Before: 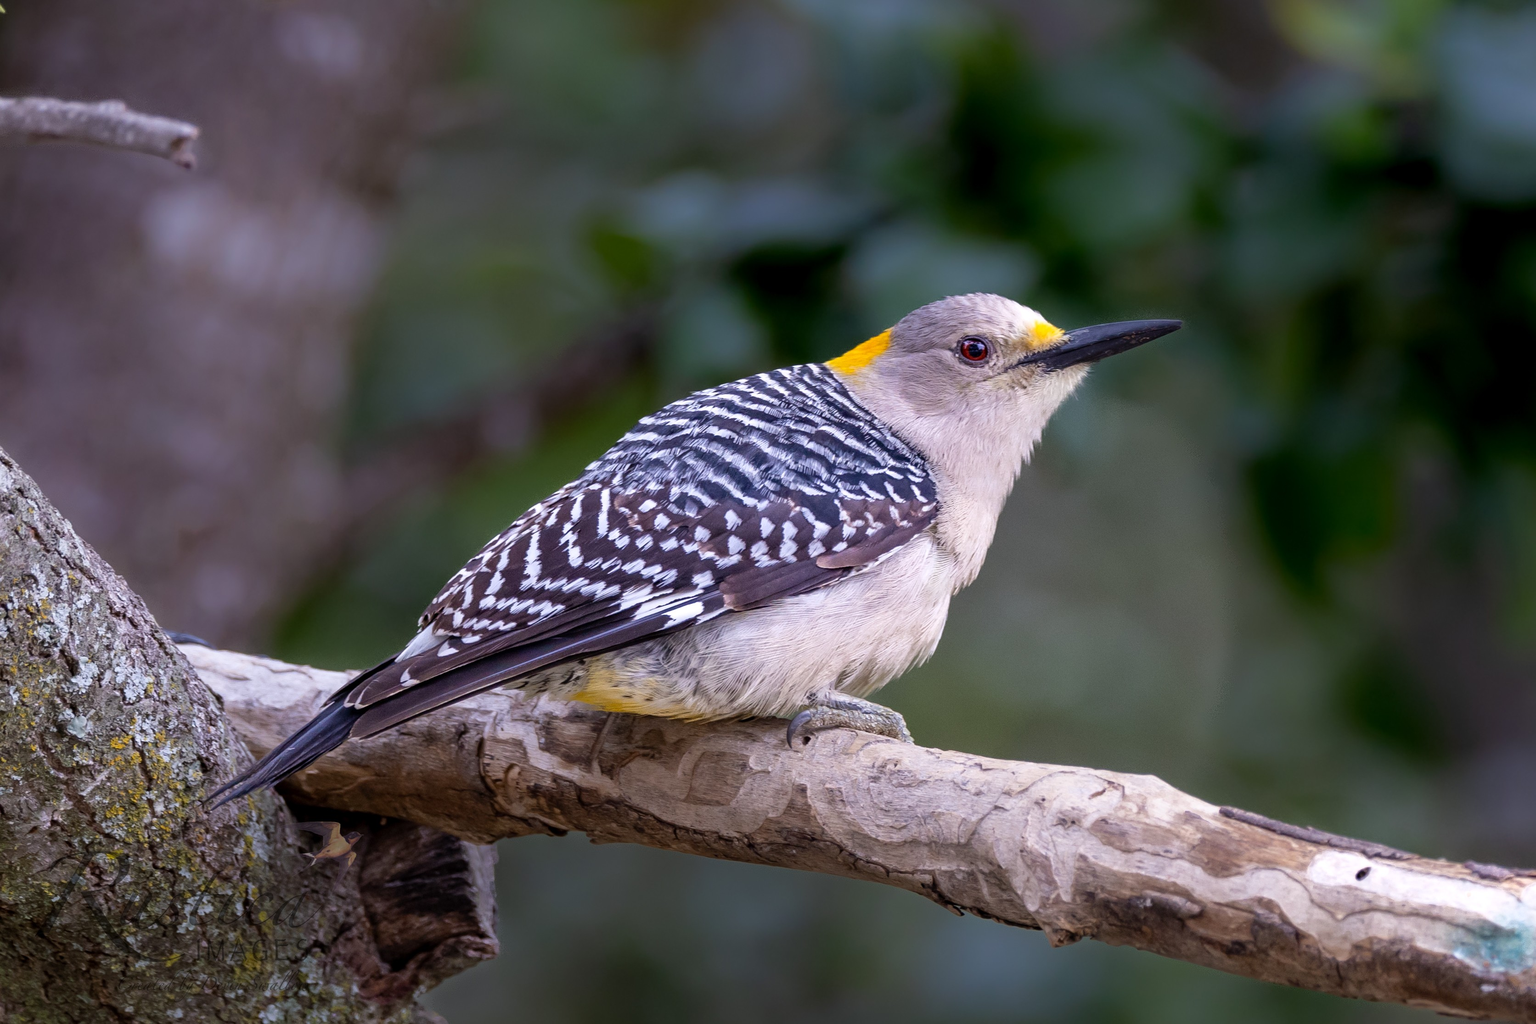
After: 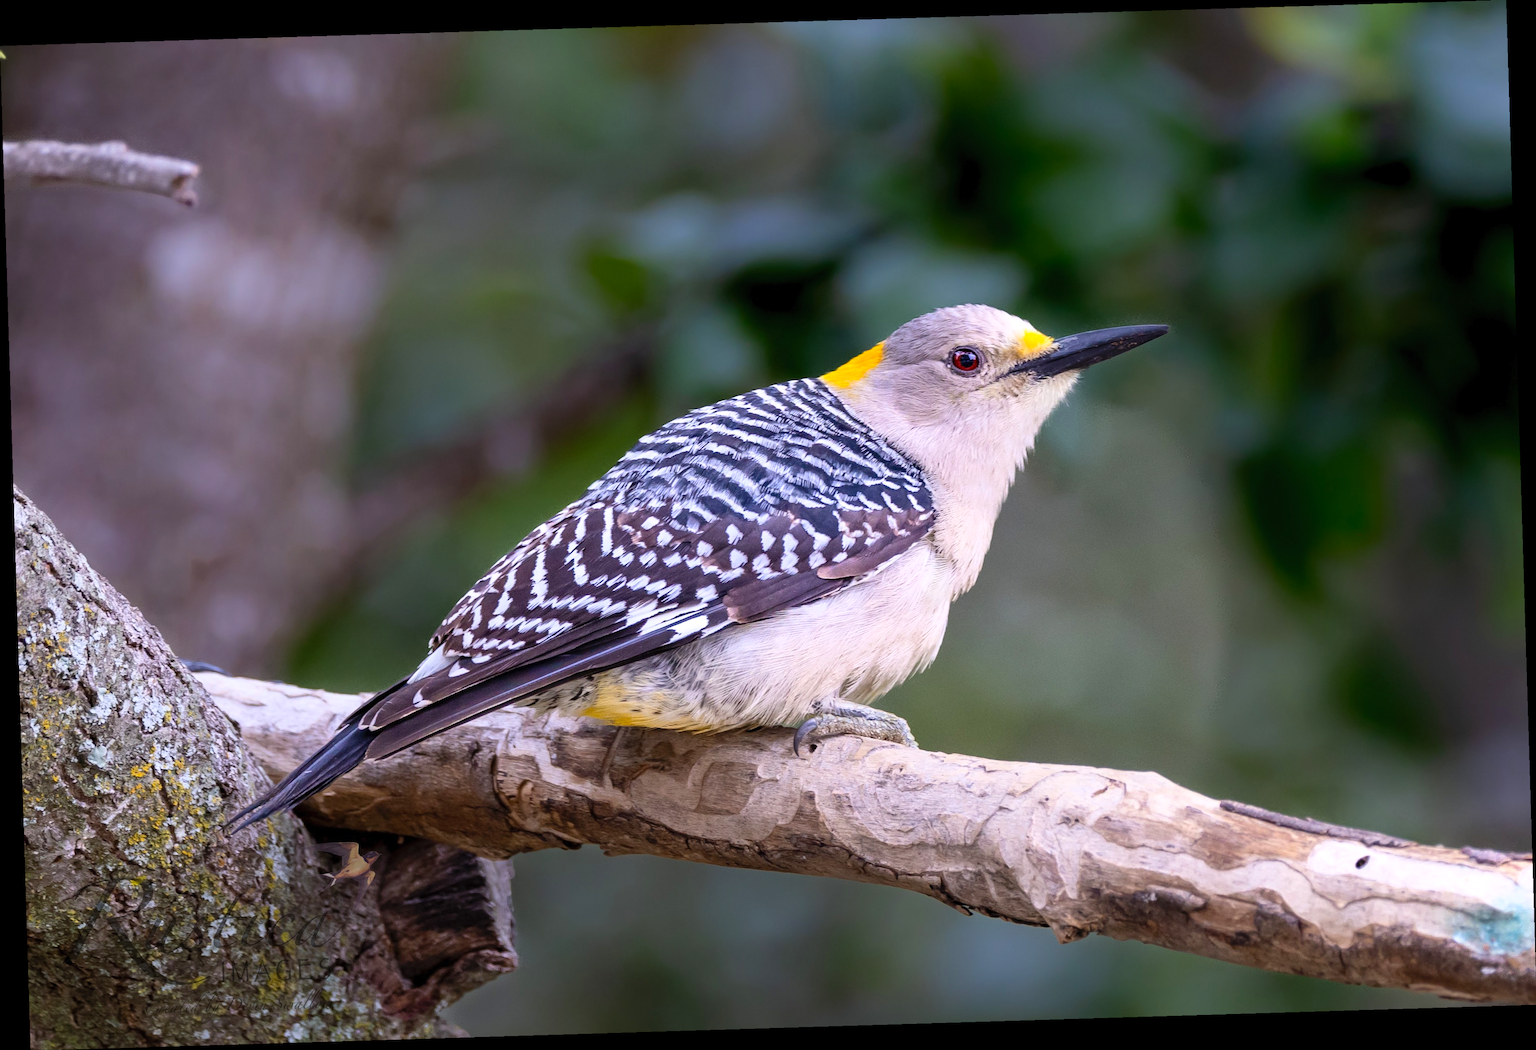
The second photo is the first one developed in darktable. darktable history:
contrast brightness saturation: contrast 0.2, brightness 0.16, saturation 0.22
rotate and perspective: rotation -1.75°, automatic cropping off
